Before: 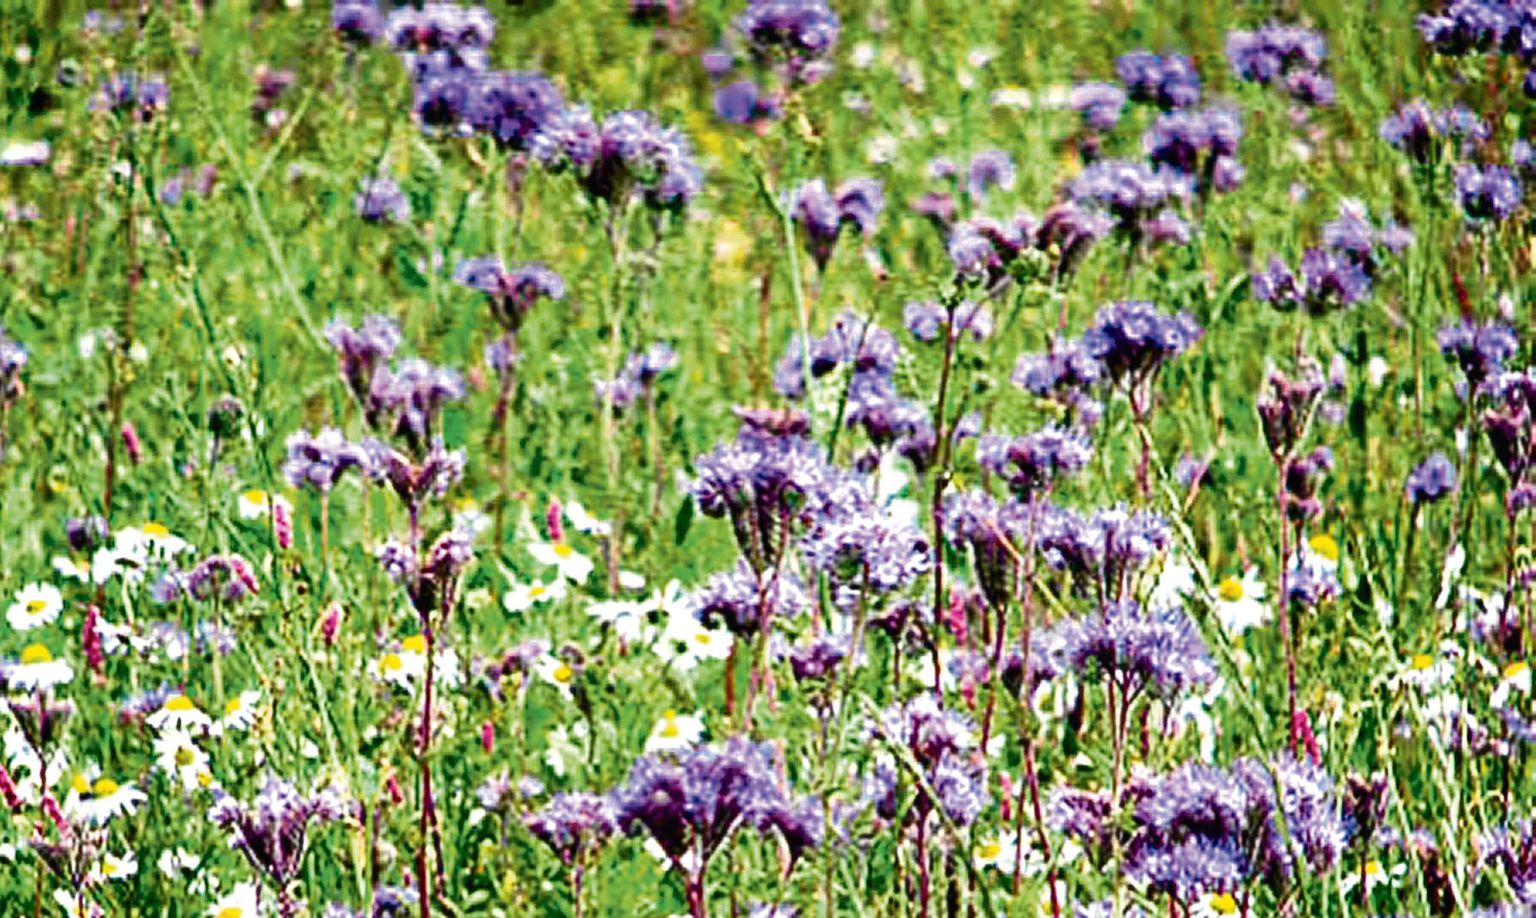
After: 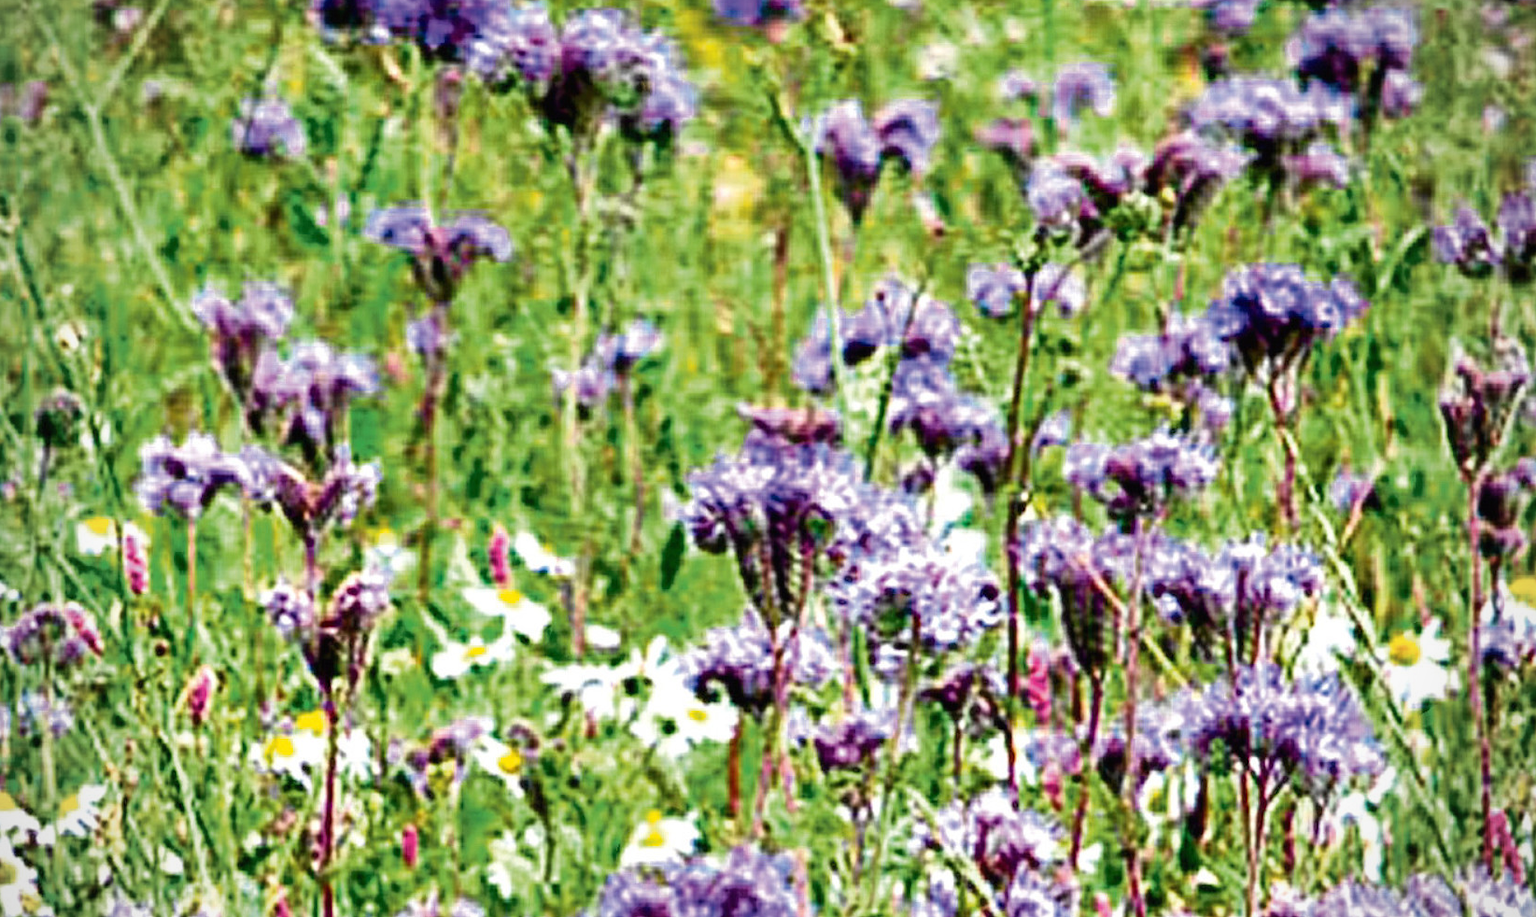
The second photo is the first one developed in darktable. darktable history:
crop and rotate: left 11.831%, top 11.346%, right 13.429%, bottom 13.899%
vignetting: fall-off radius 60.92%
